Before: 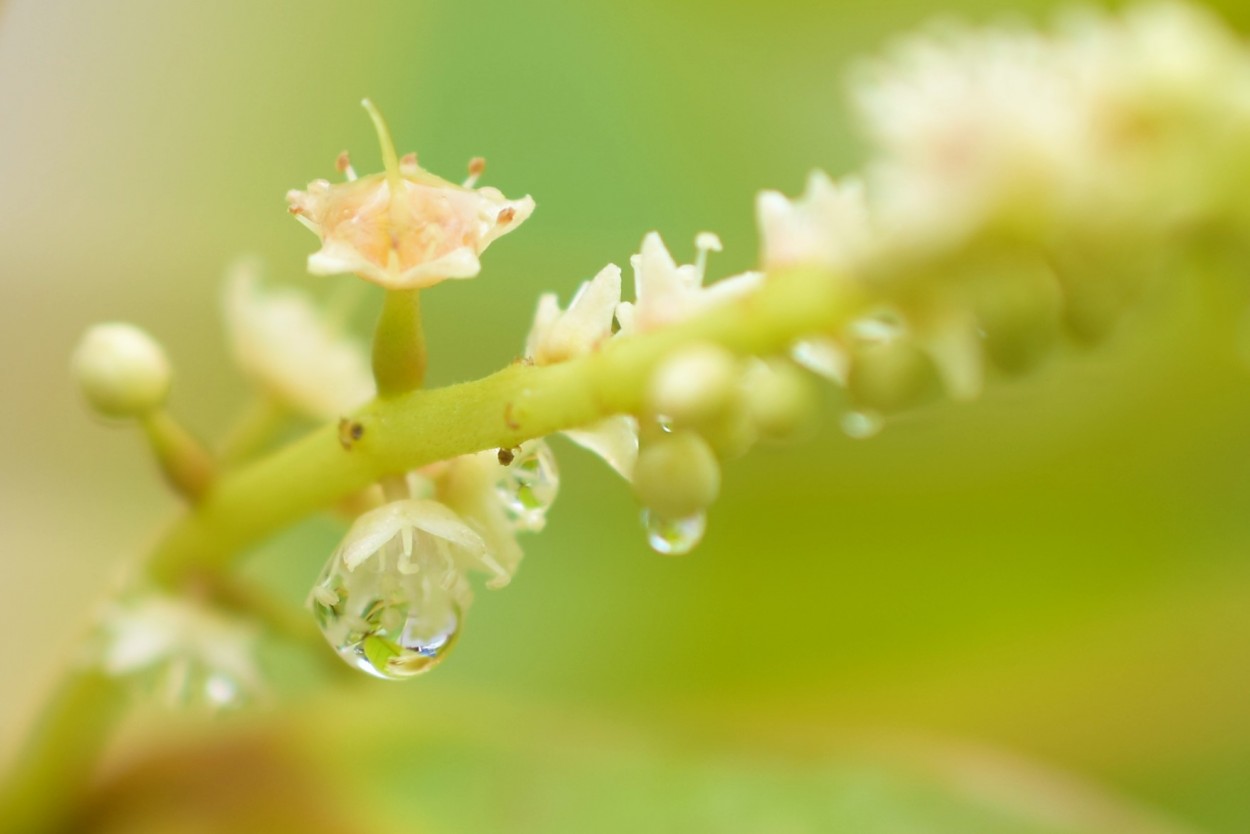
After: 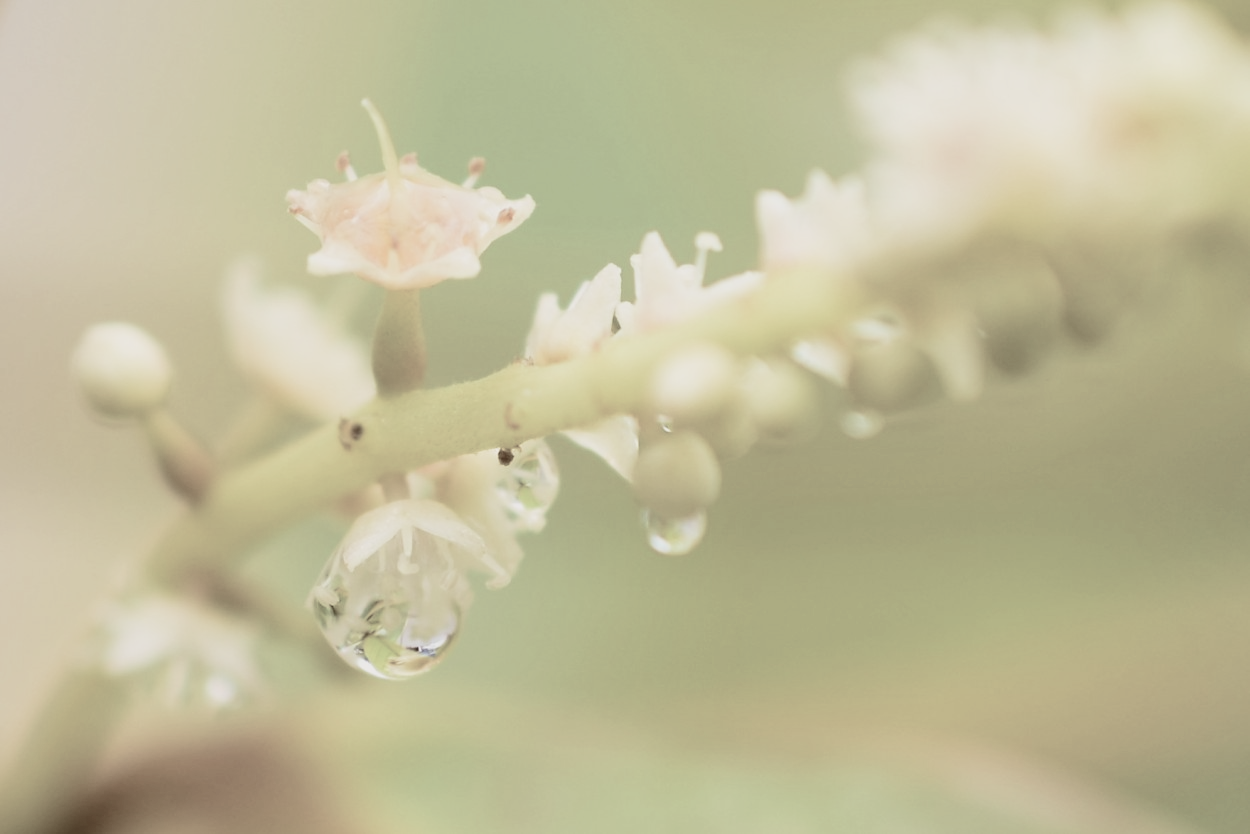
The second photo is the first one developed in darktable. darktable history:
color balance rgb: shadows lift › luminance 1%, shadows lift › chroma 0.2%, shadows lift › hue 20°, power › luminance 1%, power › chroma 0.4%, power › hue 34°, highlights gain › luminance 0.8%, highlights gain › chroma 0.4%, highlights gain › hue 44°, global offset › chroma 0.4%, global offset › hue 34°, white fulcrum 0.08 EV, linear chroma grading › shadows -7%, linear chroma grading › highlights -7%, linear chroma grading › global chroma -10%, linear chroma grading › mid-tones -8%, perceptual saturation grading › global saturation -28%, perceptual saturation grading › highlights -20%, perceptual saturation grading › mid-tones -24%, perceptual saturation grading › shadows -24%, perceptual brilliance grading › global brilliance -1%, perceptual brilliance grading › highlights -1%, perceptual brilliance grading › mid-tones -1%, perceptual brilliance grading › shadows -1%, global vibrance -17%, contrast -6%
filmic rgb: black relative exposure -5 EV, hardness 2.88, contrast 1.4, highlights saturation mix -20%
levels: levels [0.073, 0.497, 0.972]
contrast brightness saturation: contrast 0.07
